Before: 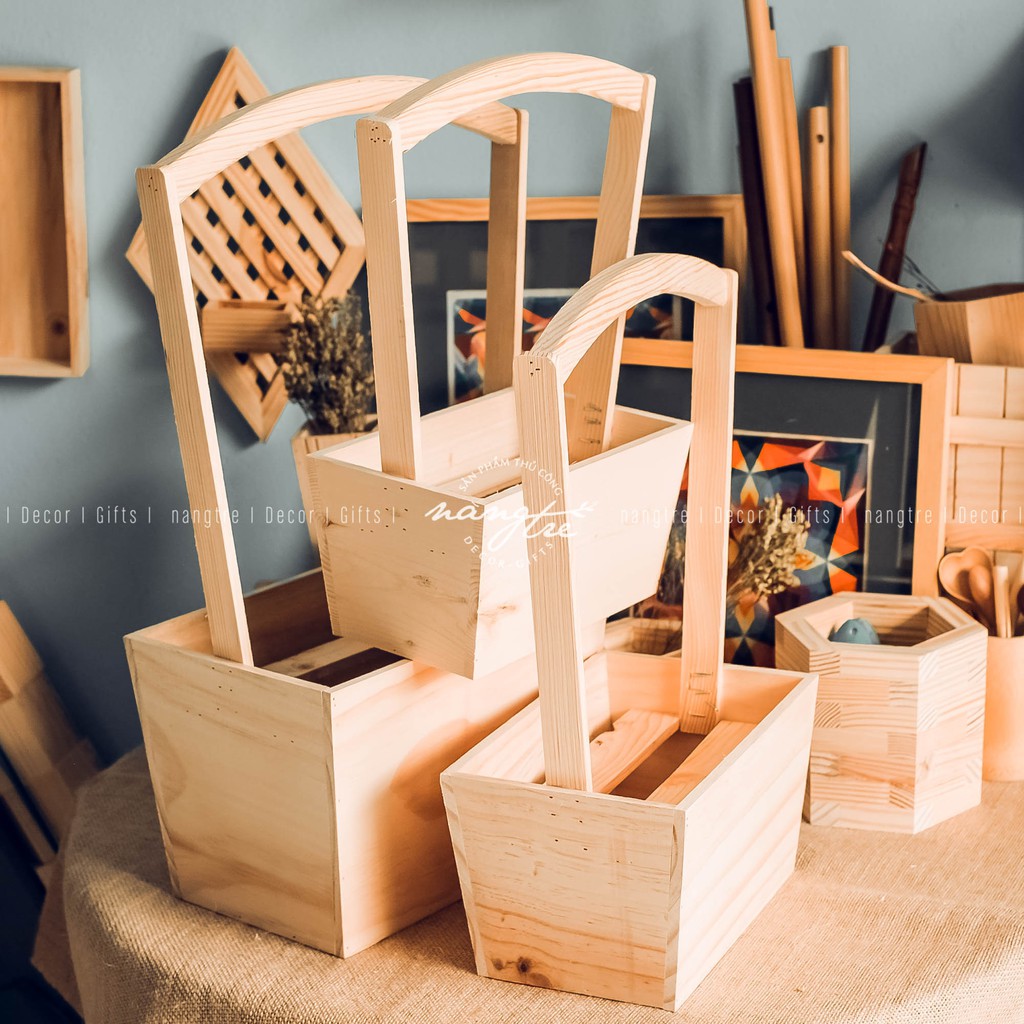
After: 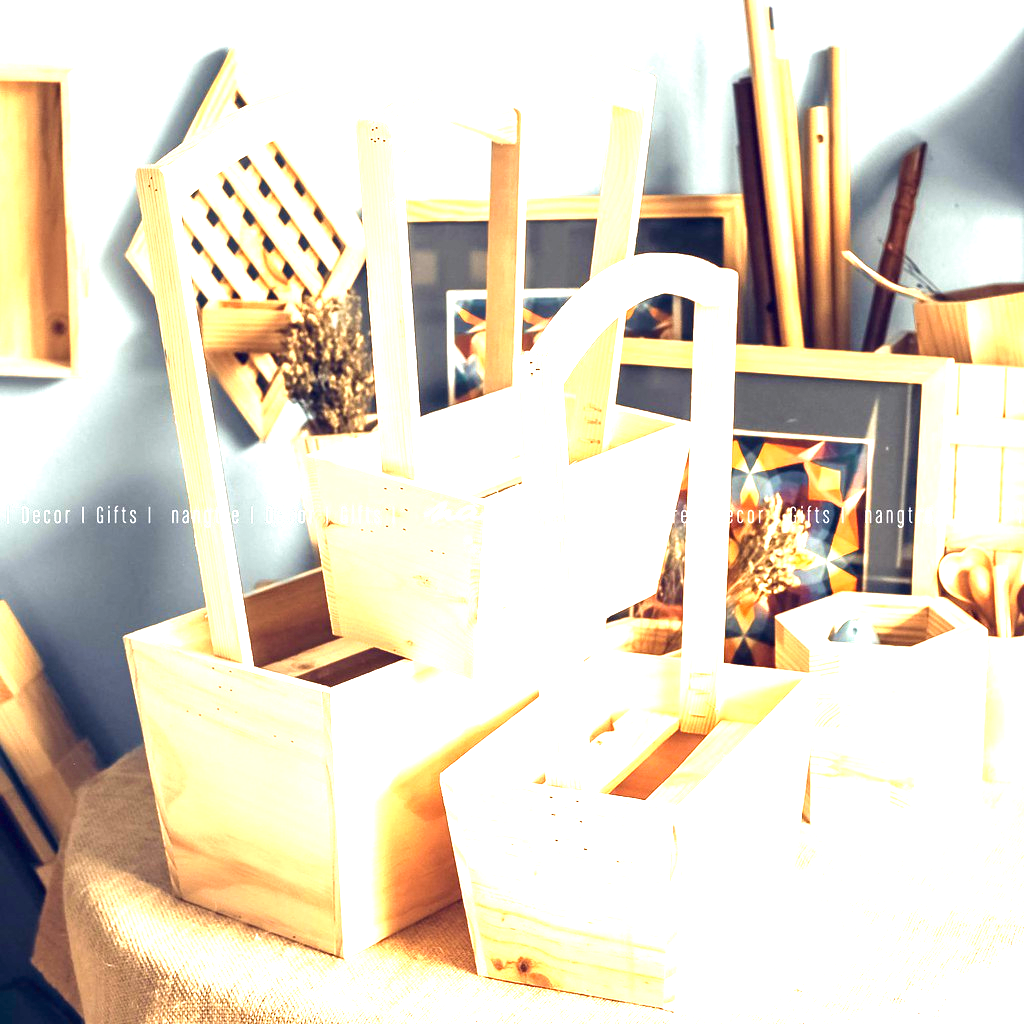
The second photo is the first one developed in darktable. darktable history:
exposure: black level correction 0, exposure 1.975 EV, compensate exposure bias true, compensate highlight preservation false
velvia: on, module defaults
